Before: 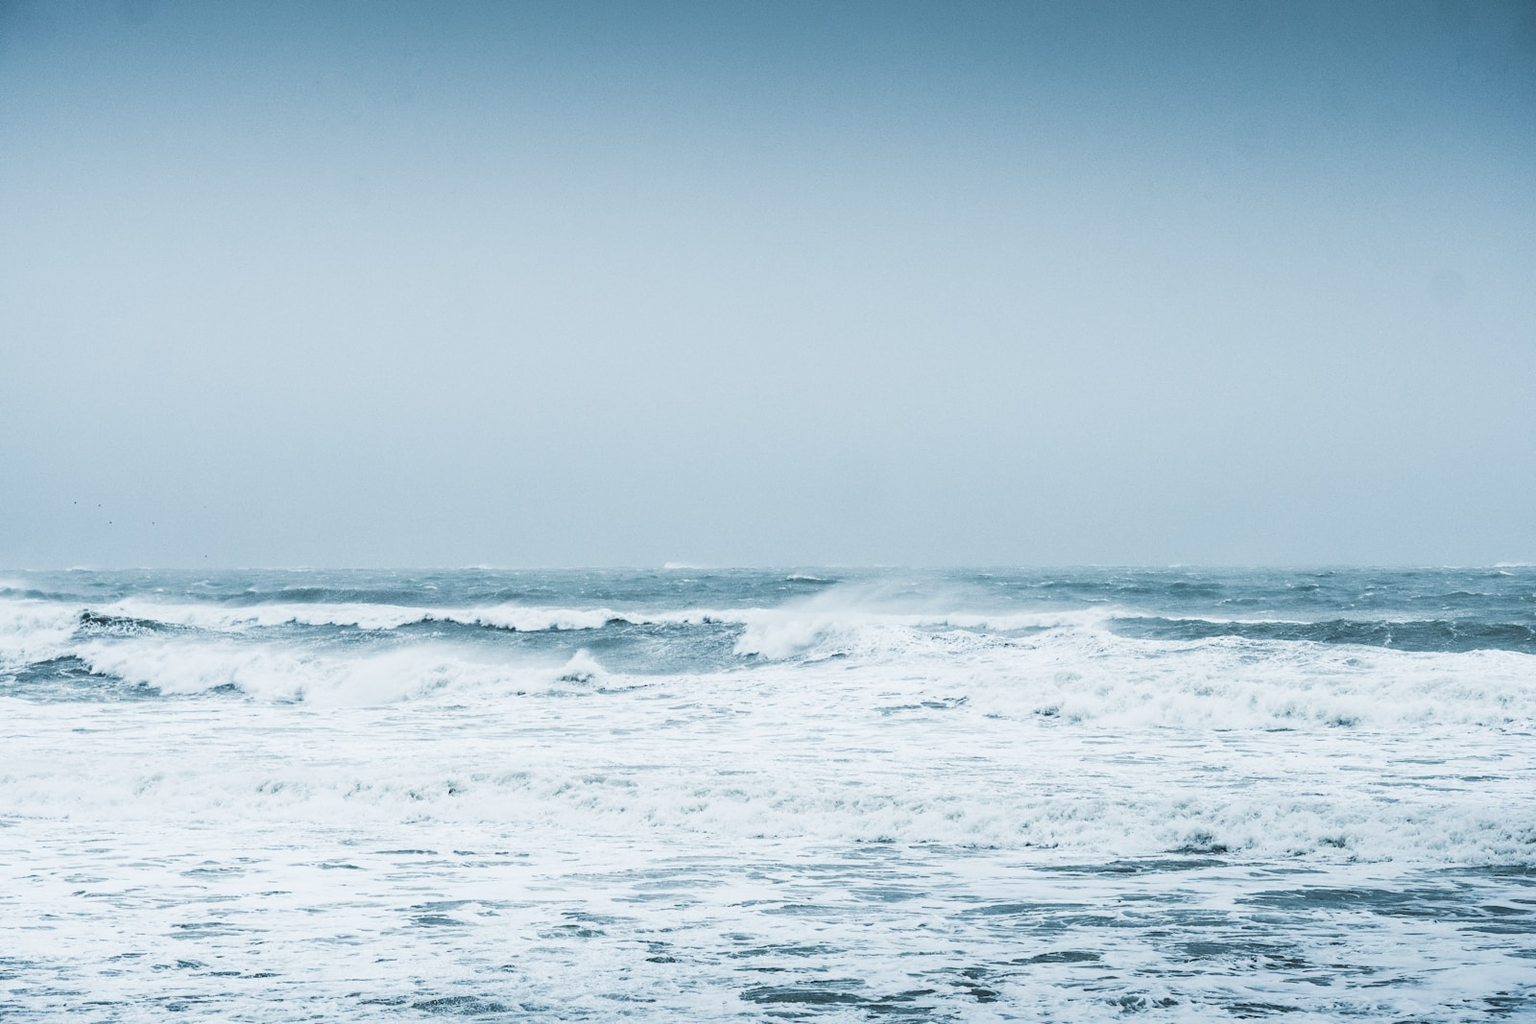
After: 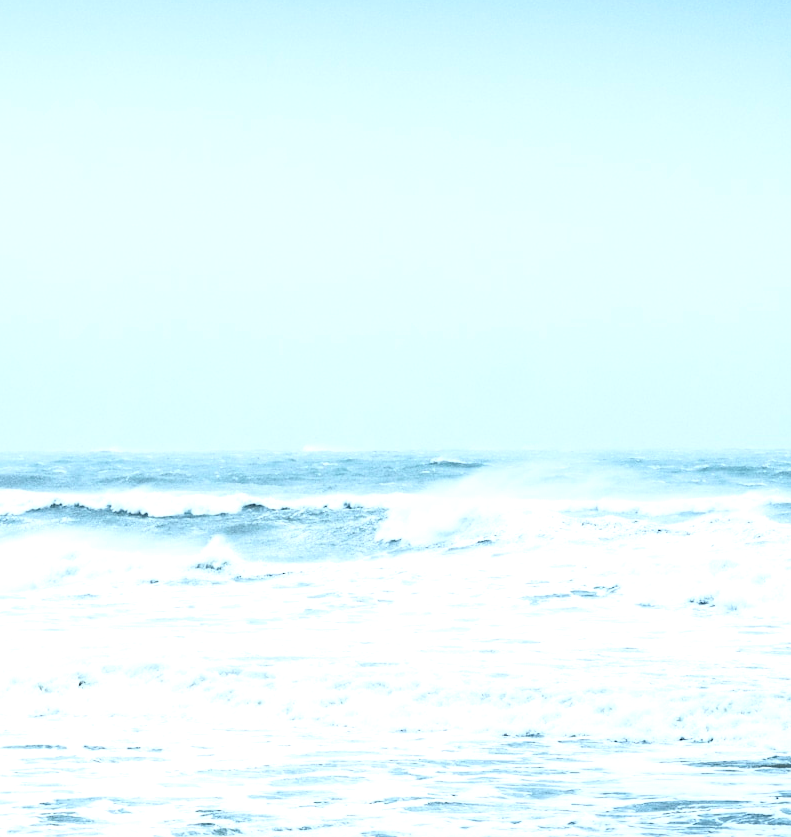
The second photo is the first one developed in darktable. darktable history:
exposure: exposure 0.648 EV, compensate highlight preservation false
contrast brightness saturation: contrast 0.2, brightness 0.16, saturation 0.22
crop and rotate: angle 0.02°, left 24.353%, top 13.219%, right 26.156%, bottom 8.224%
